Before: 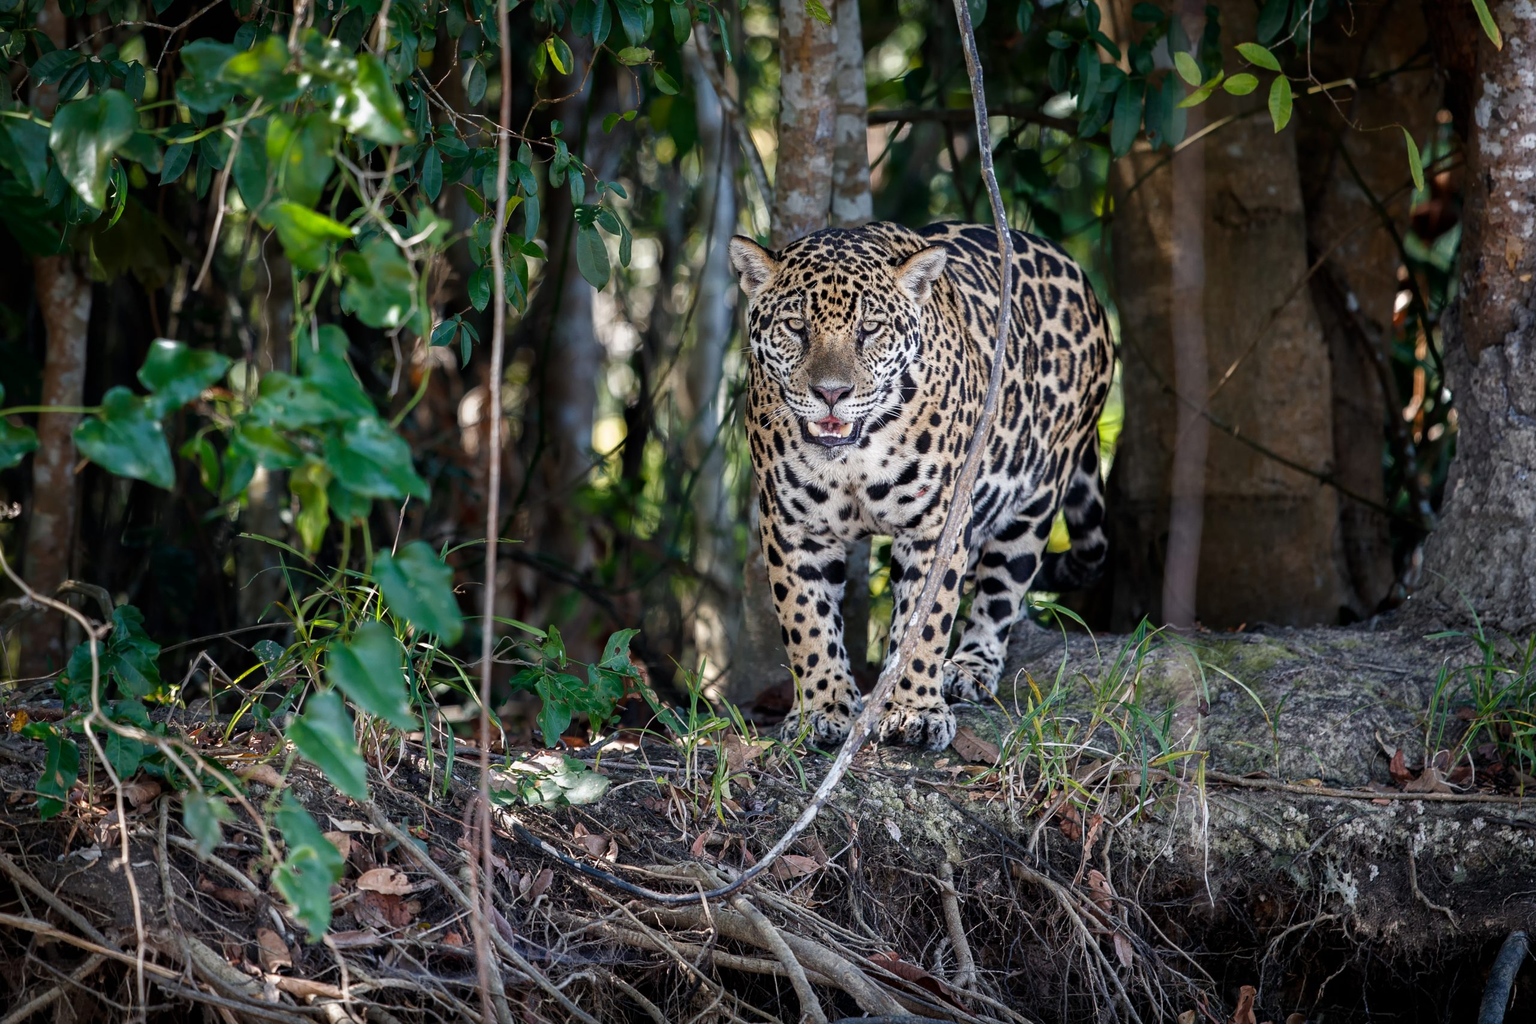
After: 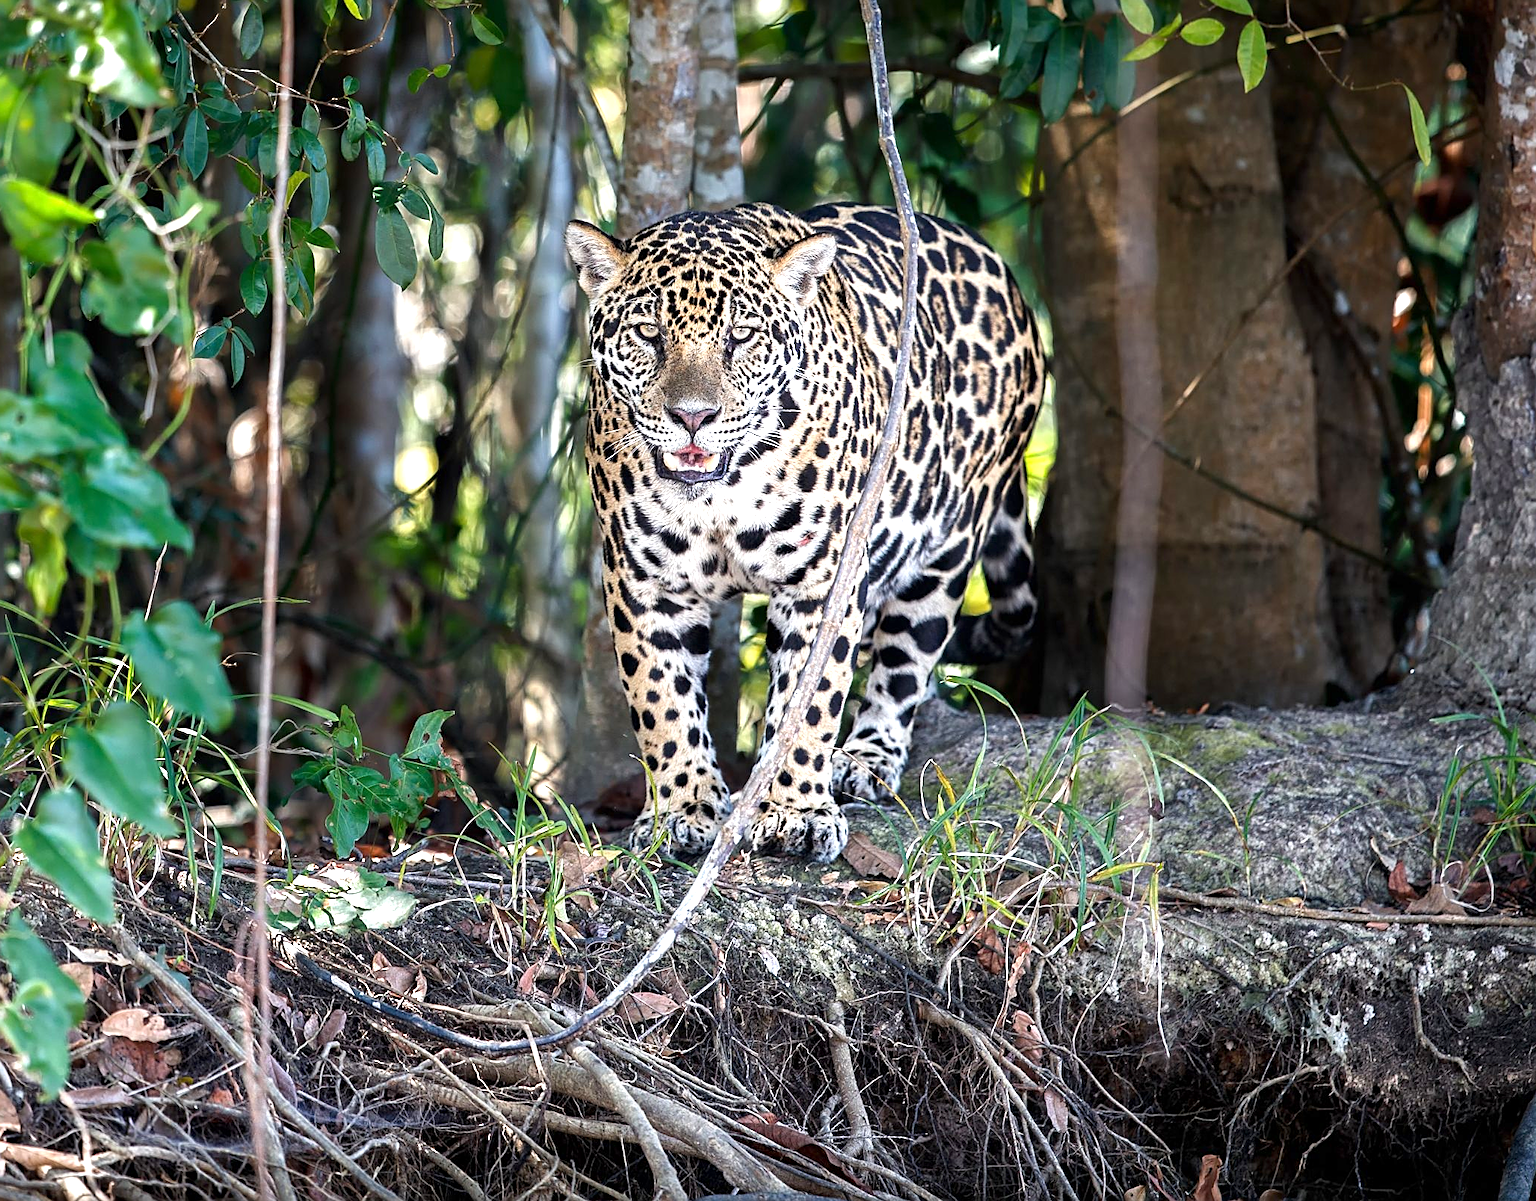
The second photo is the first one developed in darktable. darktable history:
sharpen: on, module defaults
crop and rotate: left 17.959%, top 5.771%, right 1.742%
exposure: exposure 1 EV, compensate highlight preservation false
